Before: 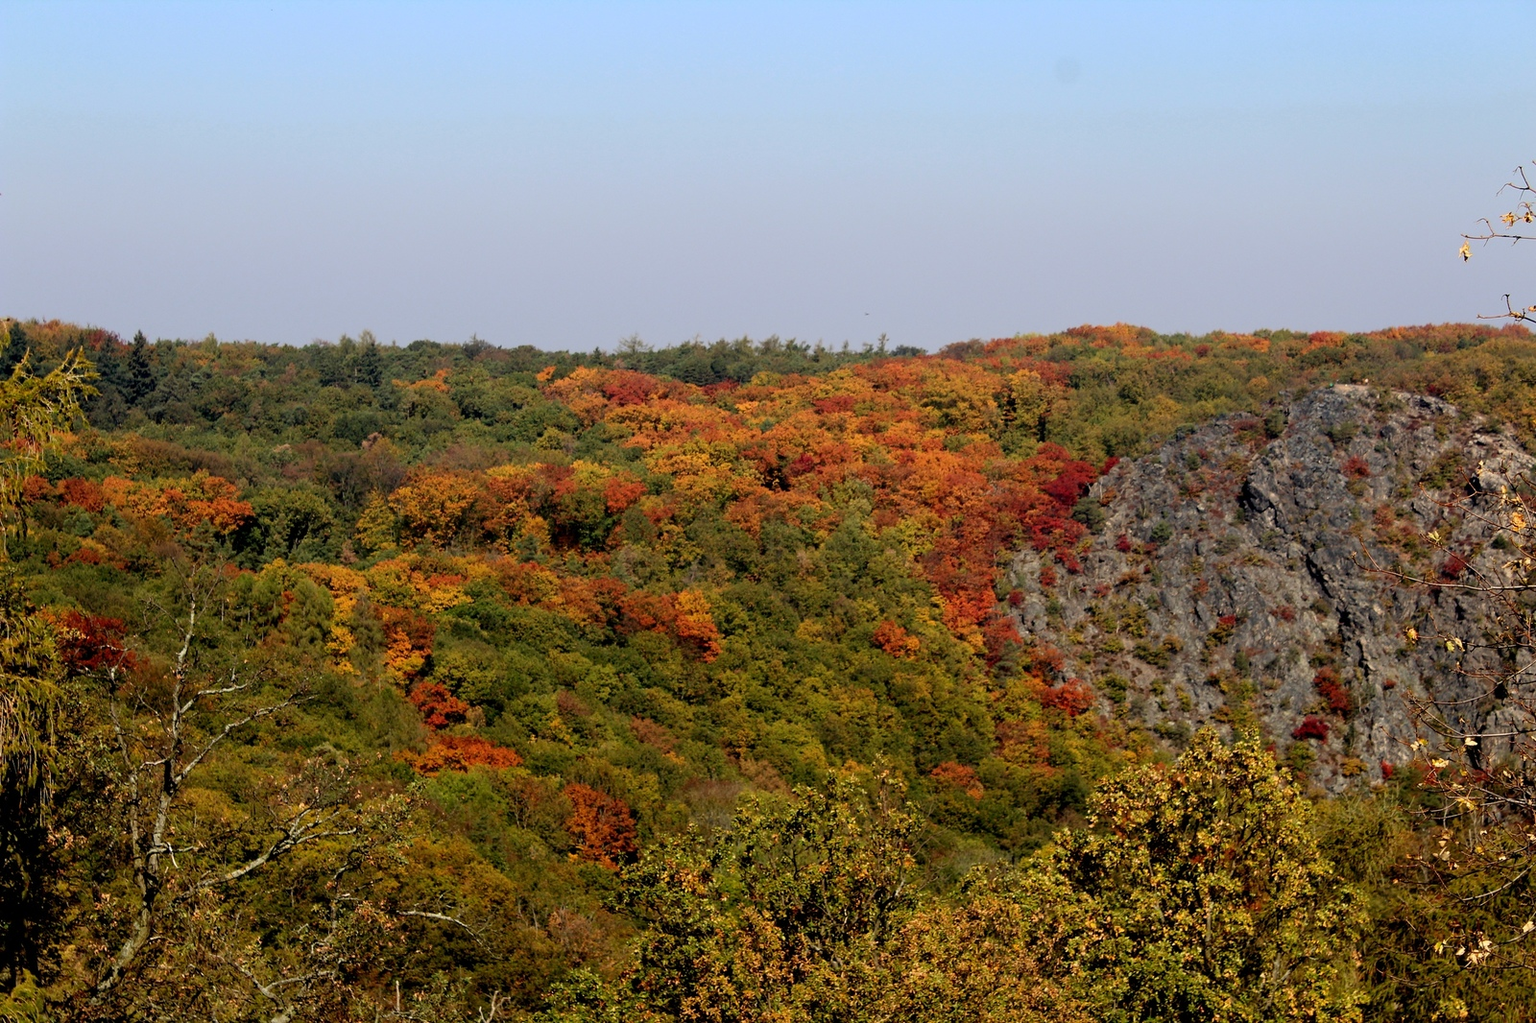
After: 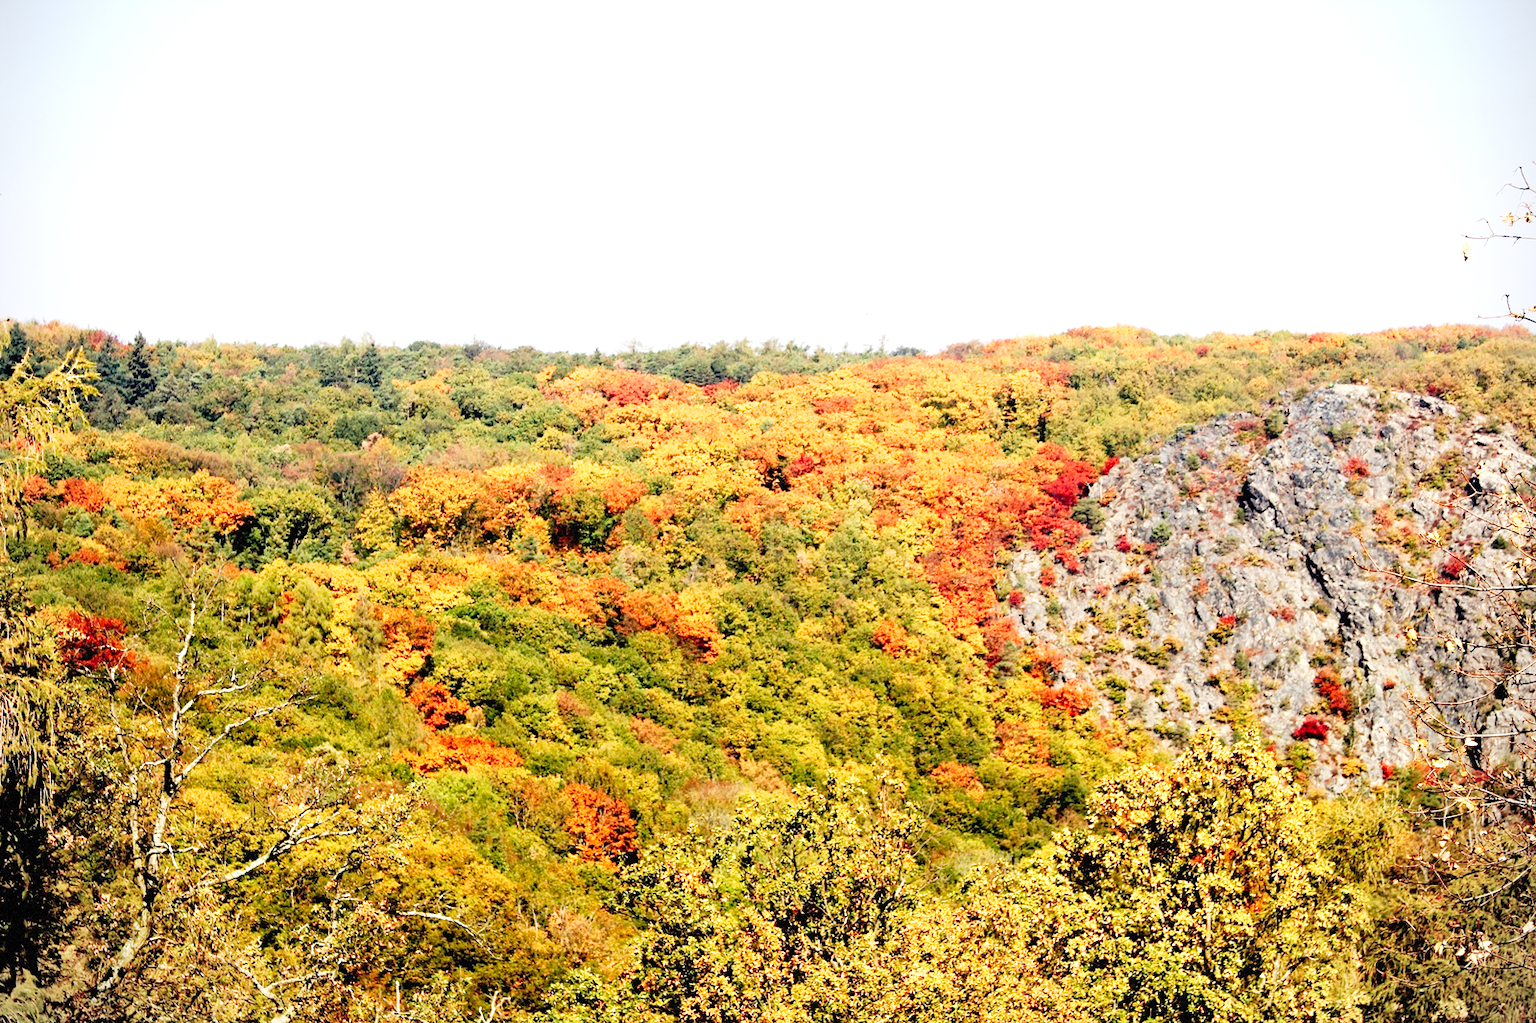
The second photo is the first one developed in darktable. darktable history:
exposure: black level correction 0, exposure 1.89 EV, compensate exposure bias true, compensate highlight preservation false
vignetting: fall-off radius 61.07%, dithering 8-bit output
tone curve: curves: ch0 [(0, 0.005) (0.103, 0.081) (0.196, 0.197) (0.391, 0.469) (0.491, 0.585) (0.638, 0.751) (0.822, 0.886) (0.997, 0.959)]; ch1 [(0, 0) (0.172, 0.123) (0.324, 0.253) (0.396, 0.388) (0.474, 0.479) (0.499, 0.498) (0.529, 0.528) (0.579, 0.614) (0.633, 0.677) (0.812, 0.856) (1, 1)]; ch2 [(0, 0) (0.411, 0.424) (0.459, 0.478) (0.5, 0.501) (0.517, 0.526) (0.553, 0.583) (0.609, 0.646) (0.708, 0.768) (0.839, 0.916) (1, 1)], preserve colors none
